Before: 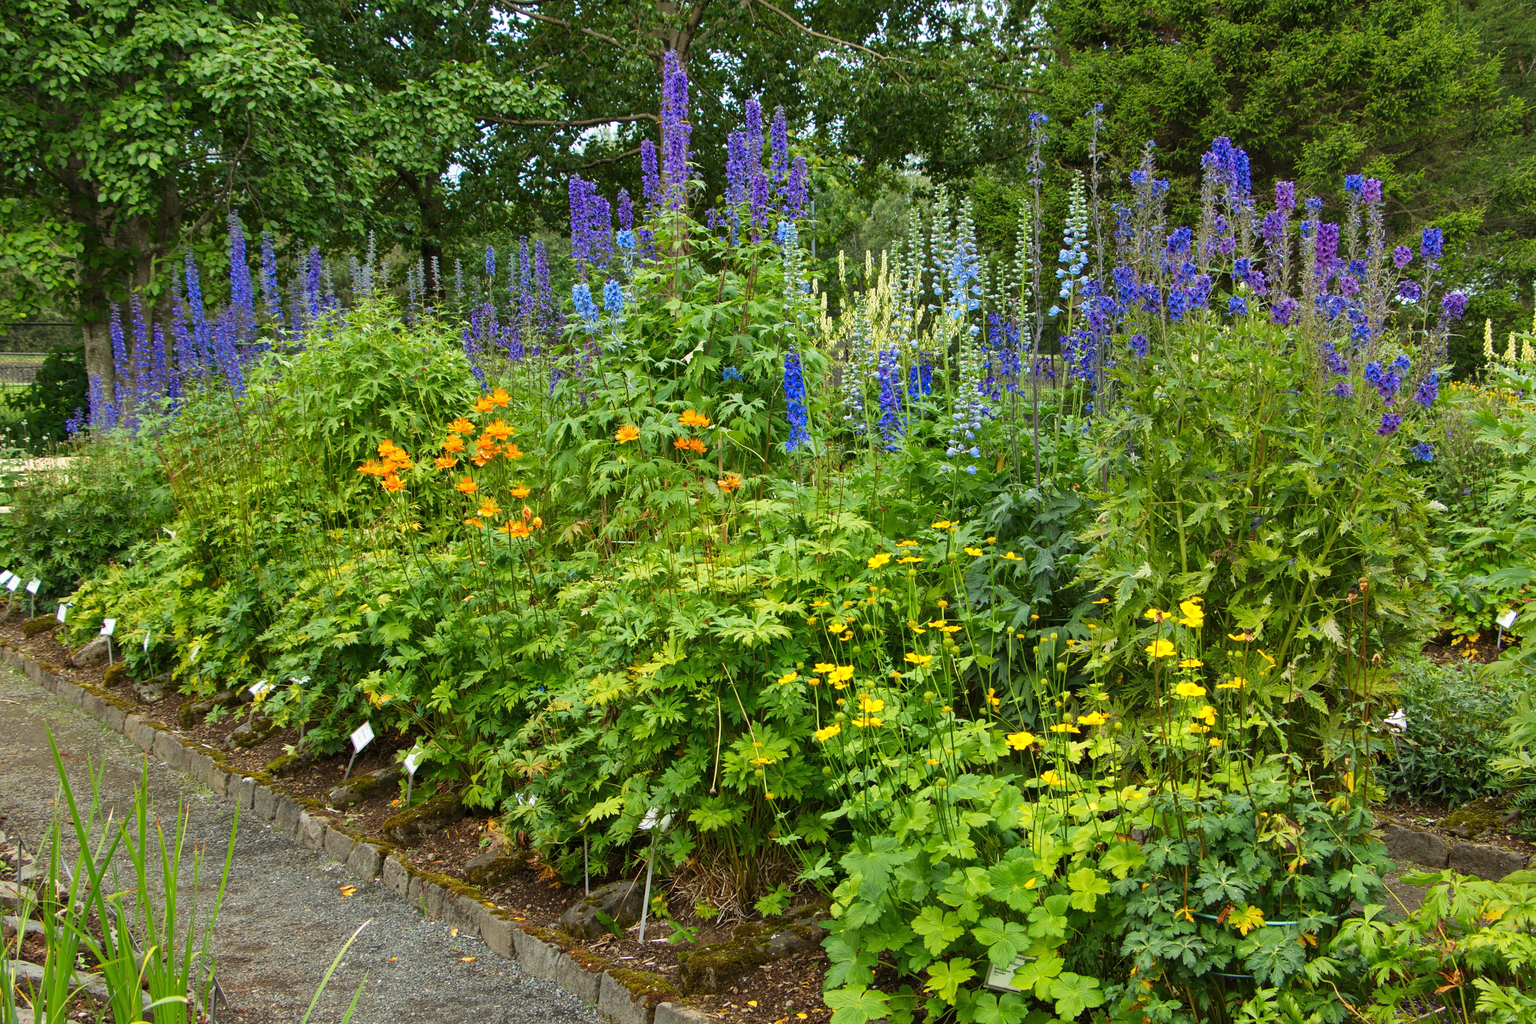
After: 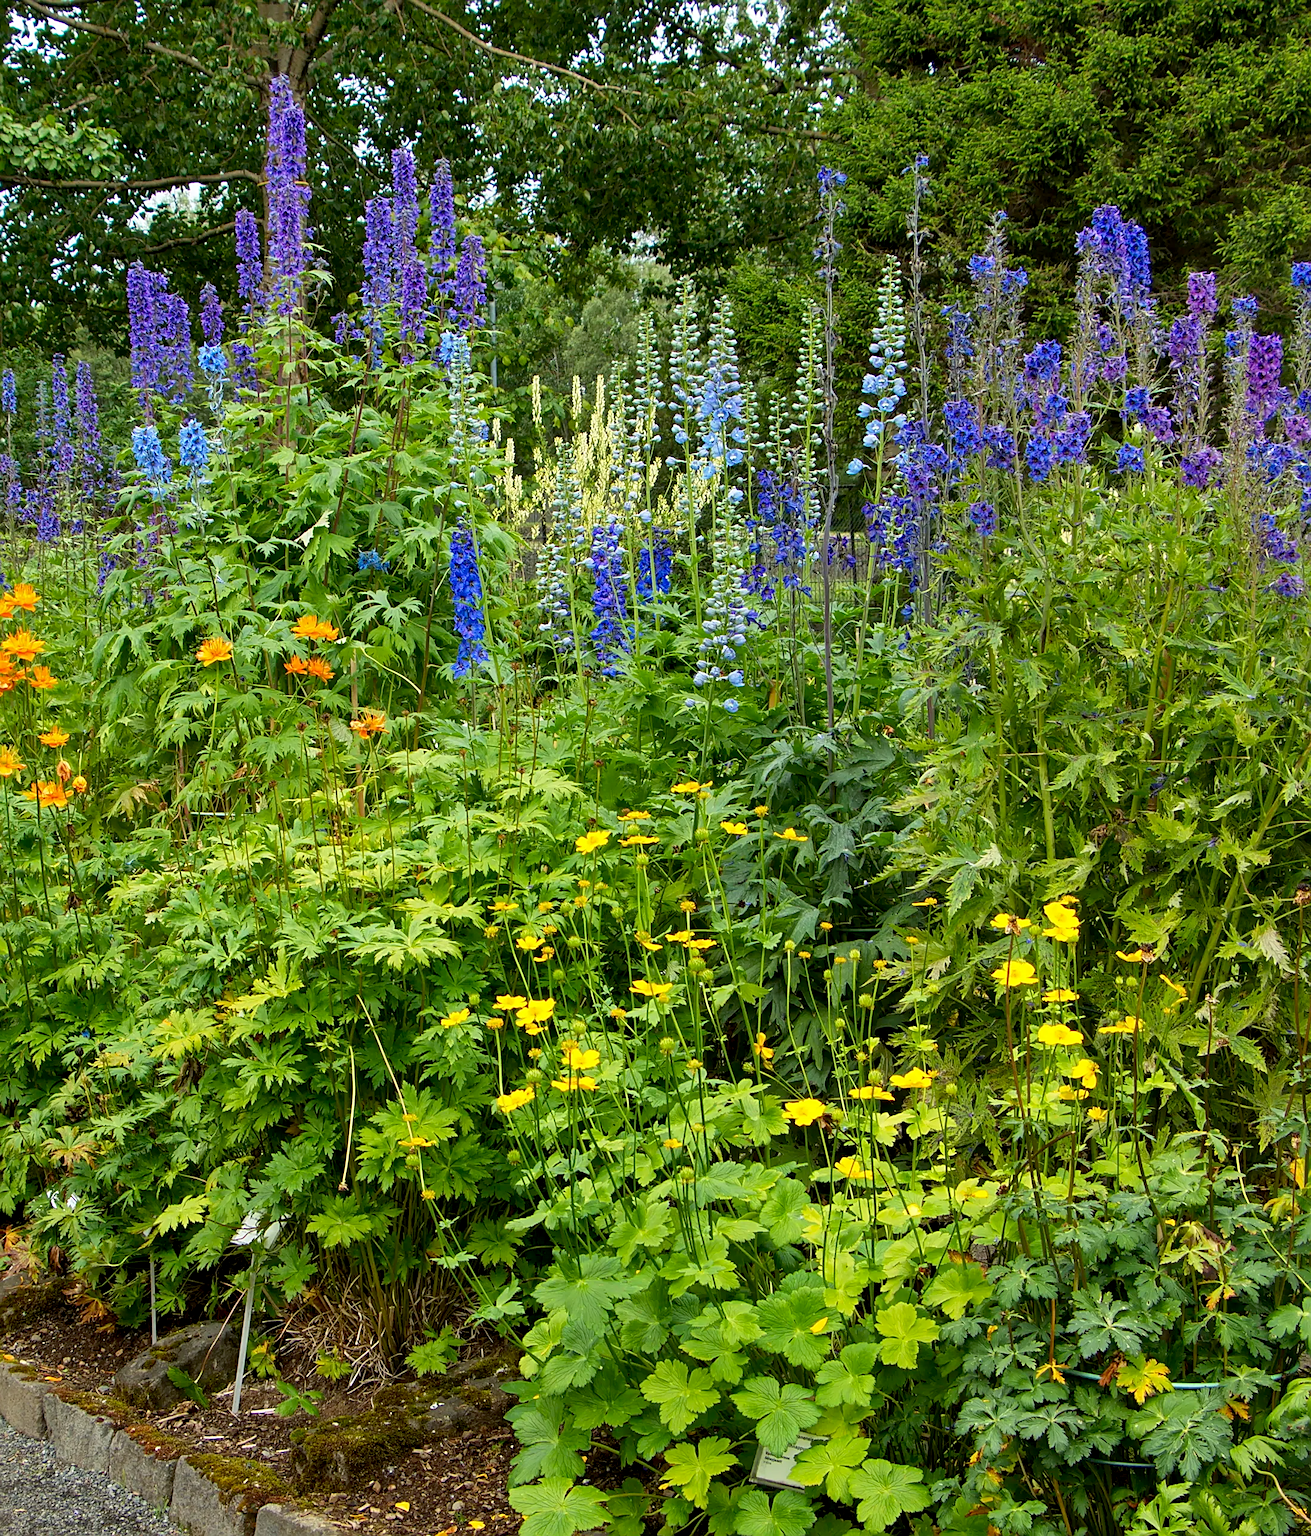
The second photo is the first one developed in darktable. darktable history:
exposure: black level correction 0.007, compensate highlight preservation false
crop: left 31.555%, top 0.02%, right 11.542%
sharpen: on, module defaults
